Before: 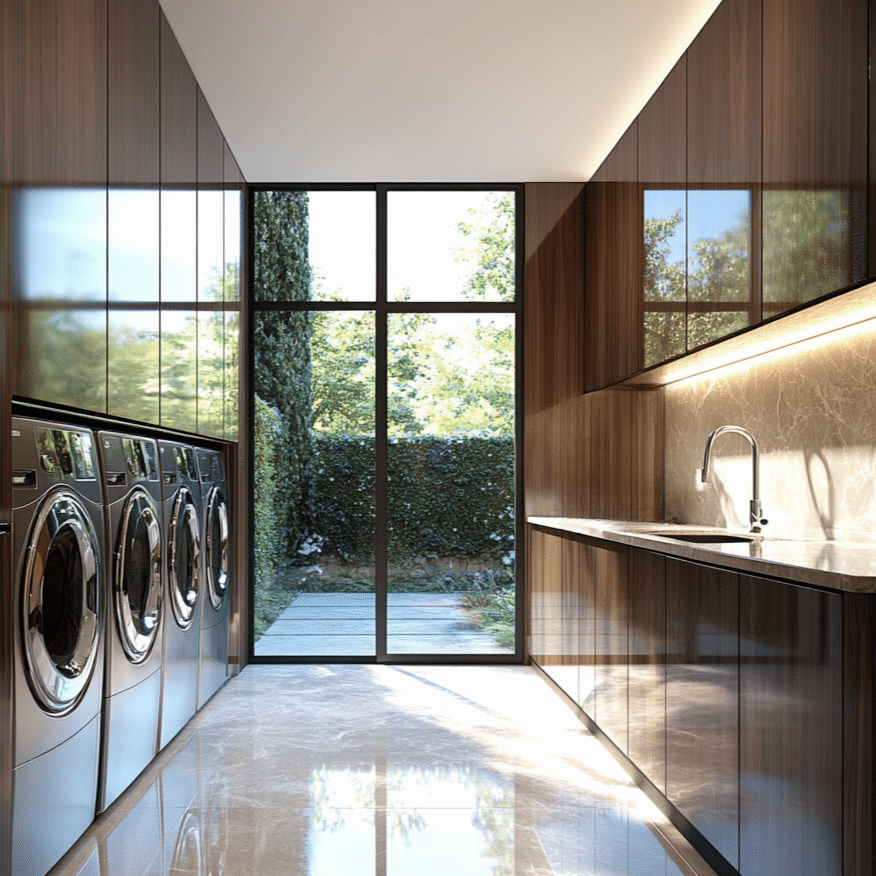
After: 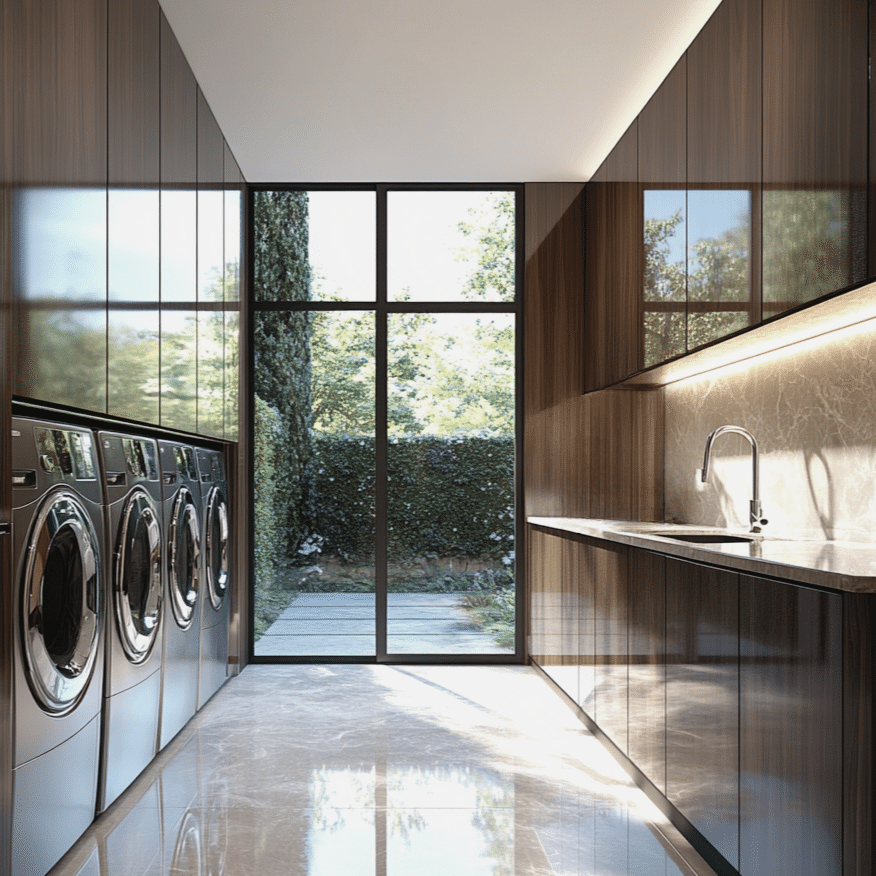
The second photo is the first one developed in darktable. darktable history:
contrast brightness saturation: contrast -0.05, saturation -0.41
color balance rgb: linear chroma grading › shadows -8%, linear chroma grading › global chroma 10%, perceptual saturation grading › global saturation 2%, perceptual saturation grading › highlights -2%, perceptual saturation grading › mid-tones 4%, perceptual saturation grading › shadows 8%, perceptual brilliance grading › global brilliance 2%, perceptual brilliance grading › highlights -4%, global vibrance 16%, saturation formula JzAzBz (2021)
